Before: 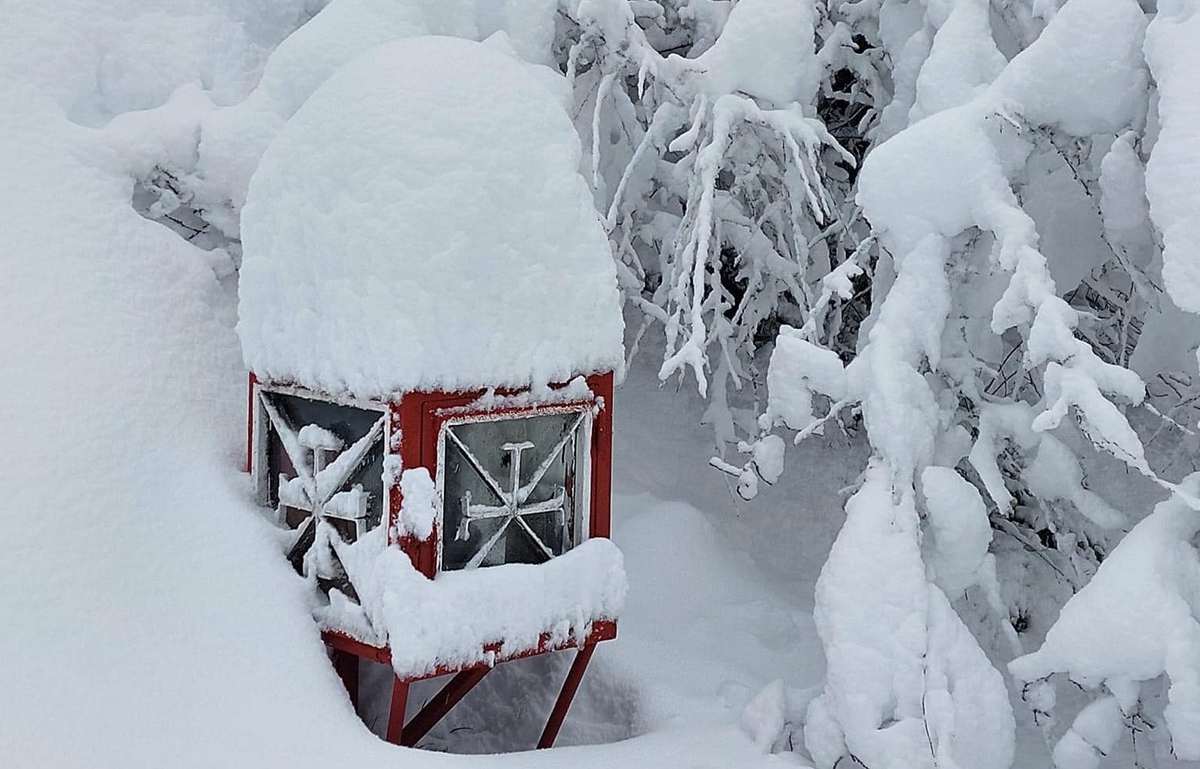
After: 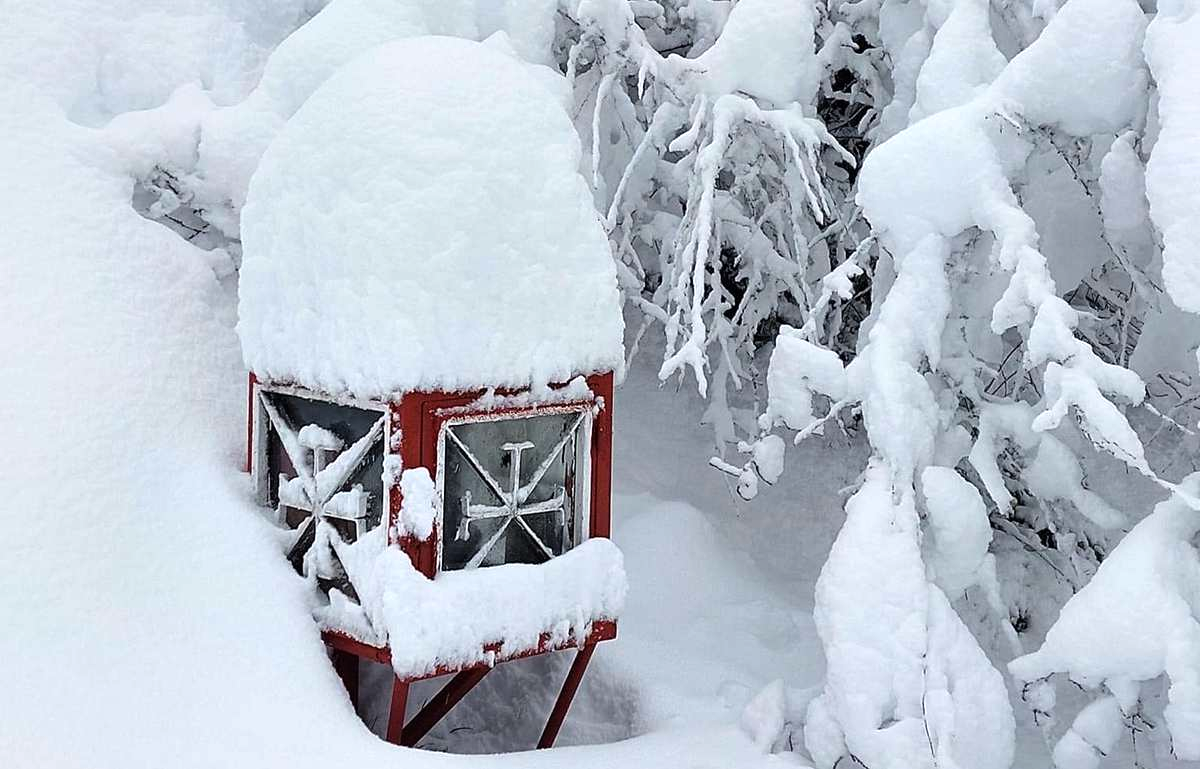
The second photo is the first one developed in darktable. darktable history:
tone equalizer: -8 EV -0.378 EV, -7 EV -0.393 EV, -6 EV -0.302 EV, -5 EV -0.24 EV, -3 EV 0.243 EV, -2 EV 0.359 EV, -1 EV 0.411 EV, +0 EV 0.418 EV, mask exposure compensation -0.499 EV
